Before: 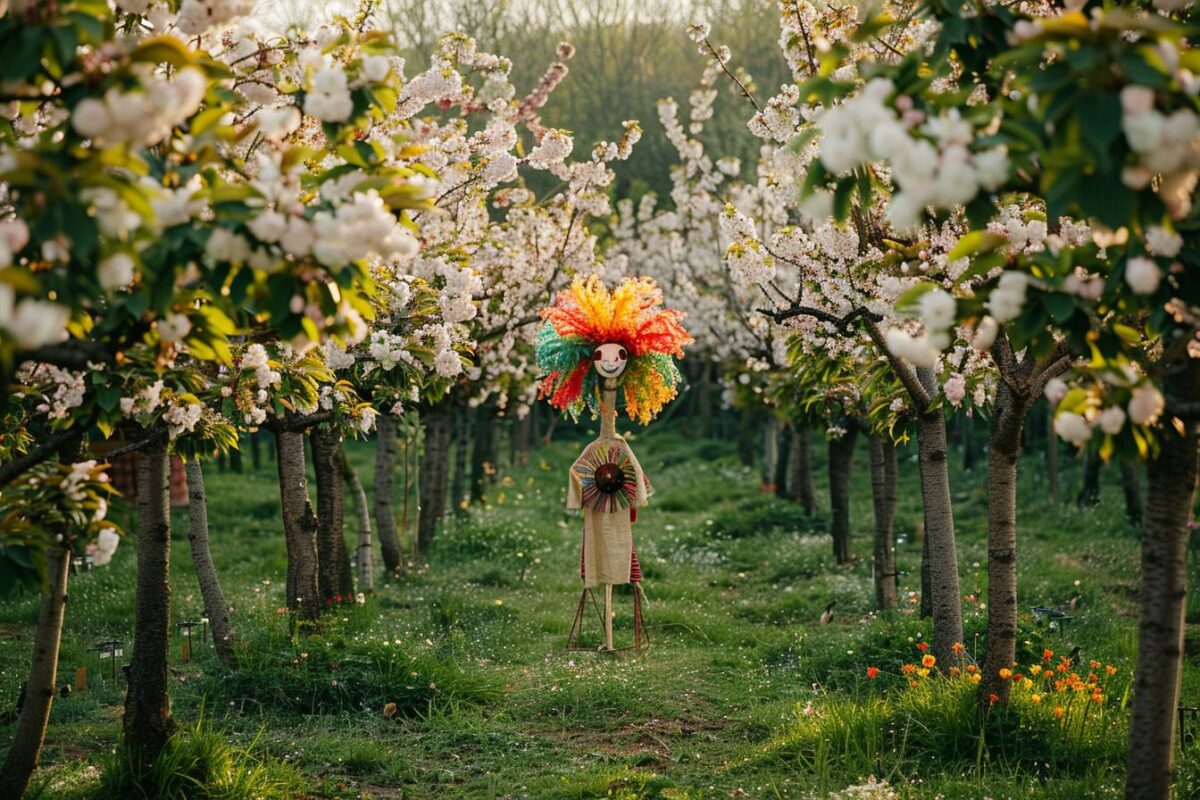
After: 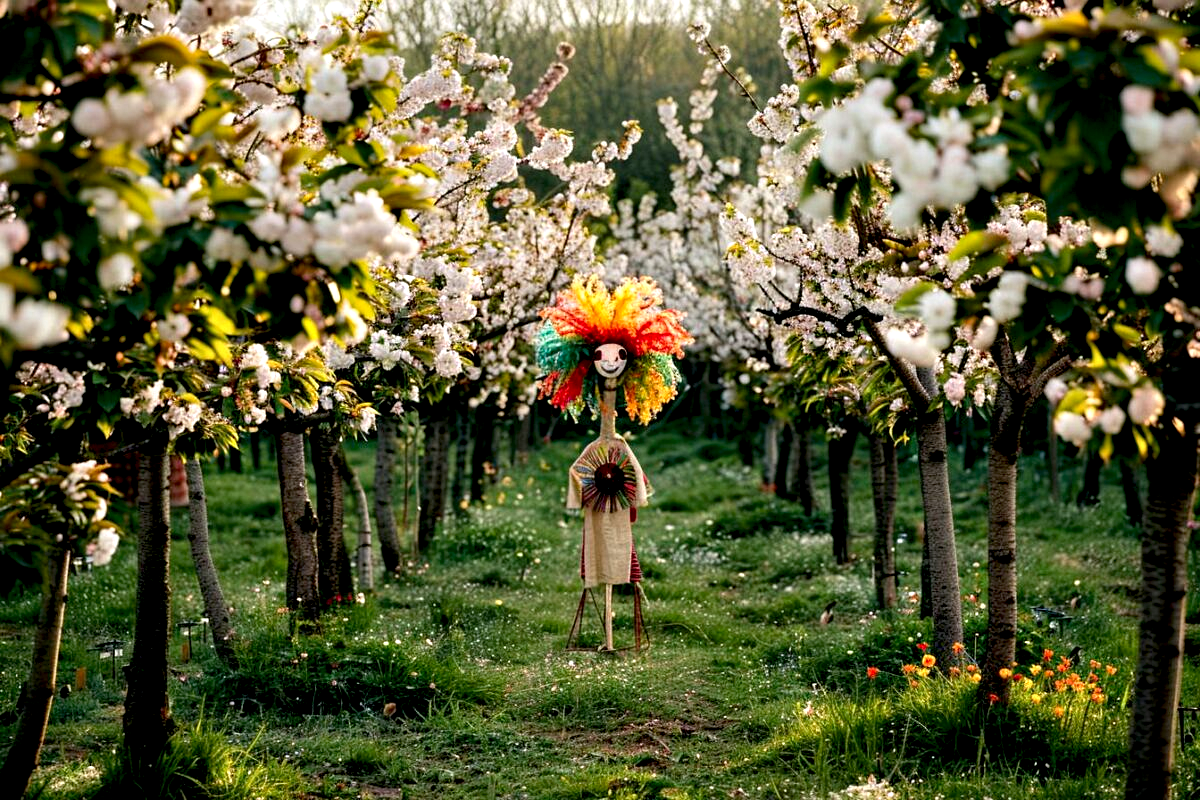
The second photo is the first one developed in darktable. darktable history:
exposure: black level correction 0.009, exposure 0.015 EV, compensate highlight preservation false
contrast equalizer: octaves 7, y [[0.6 ×6], [0.55 ×6], [0 ×6], [0 ×6], [0 ×6]]
